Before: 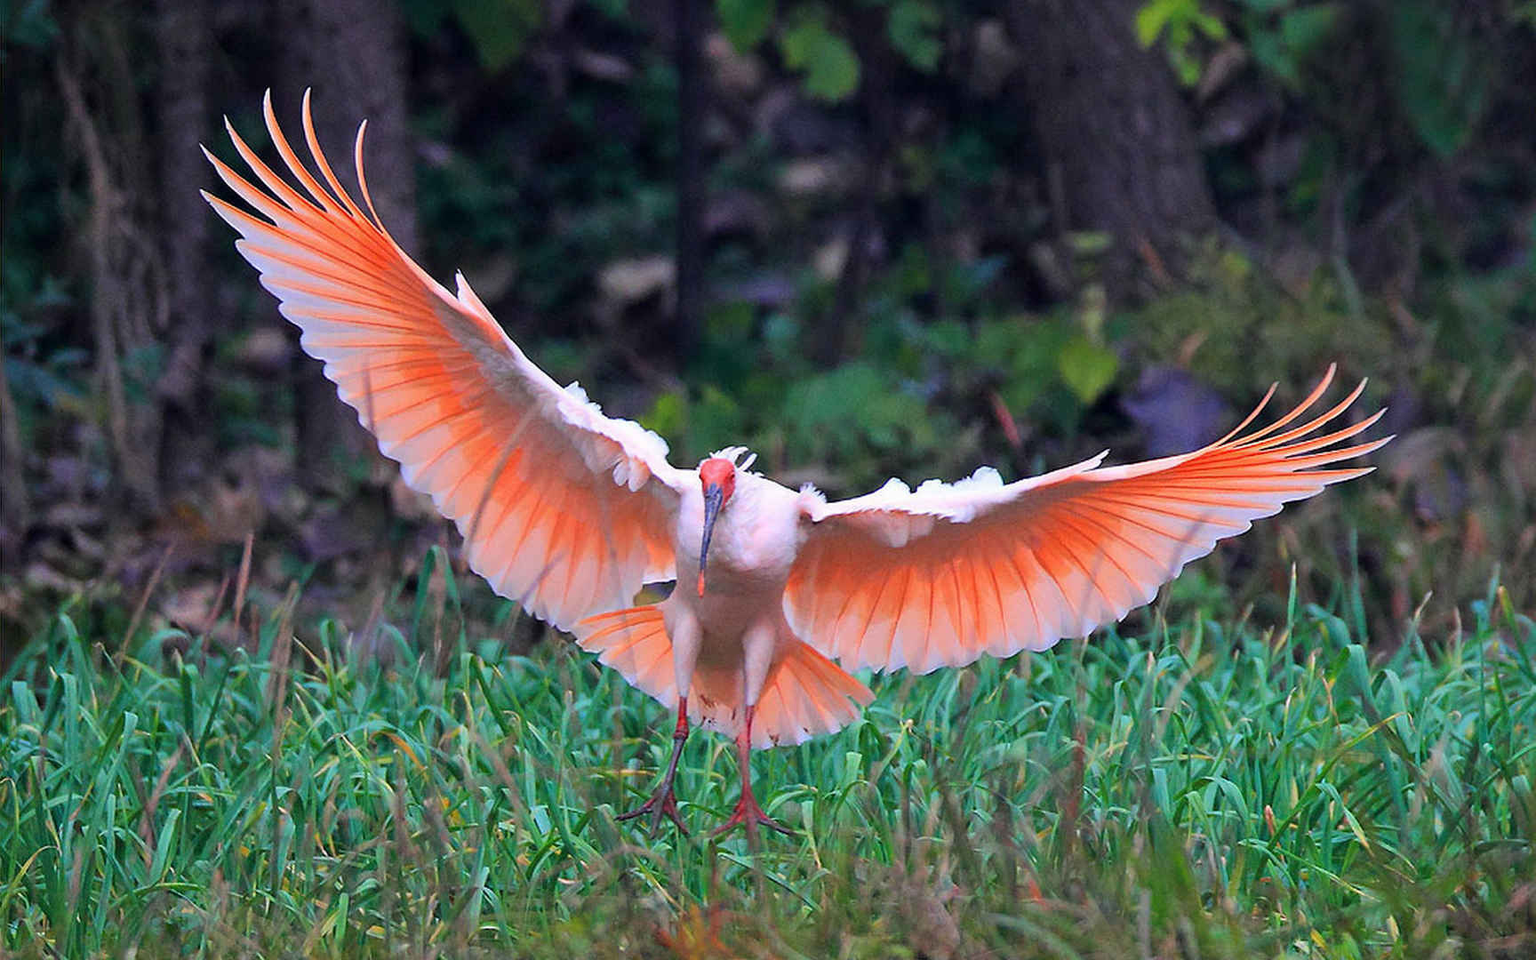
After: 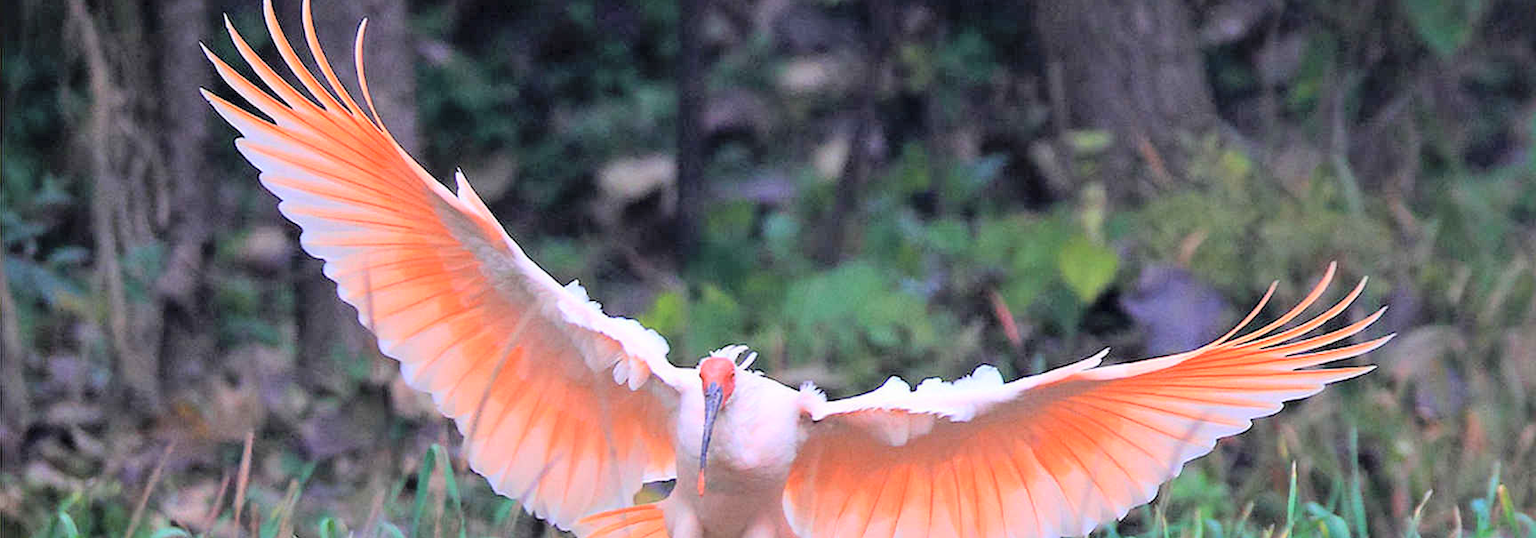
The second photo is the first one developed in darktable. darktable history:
global tonemap: drago (0.7, 100)
crop and rotate: top 10.605%, bottom 33.274%
